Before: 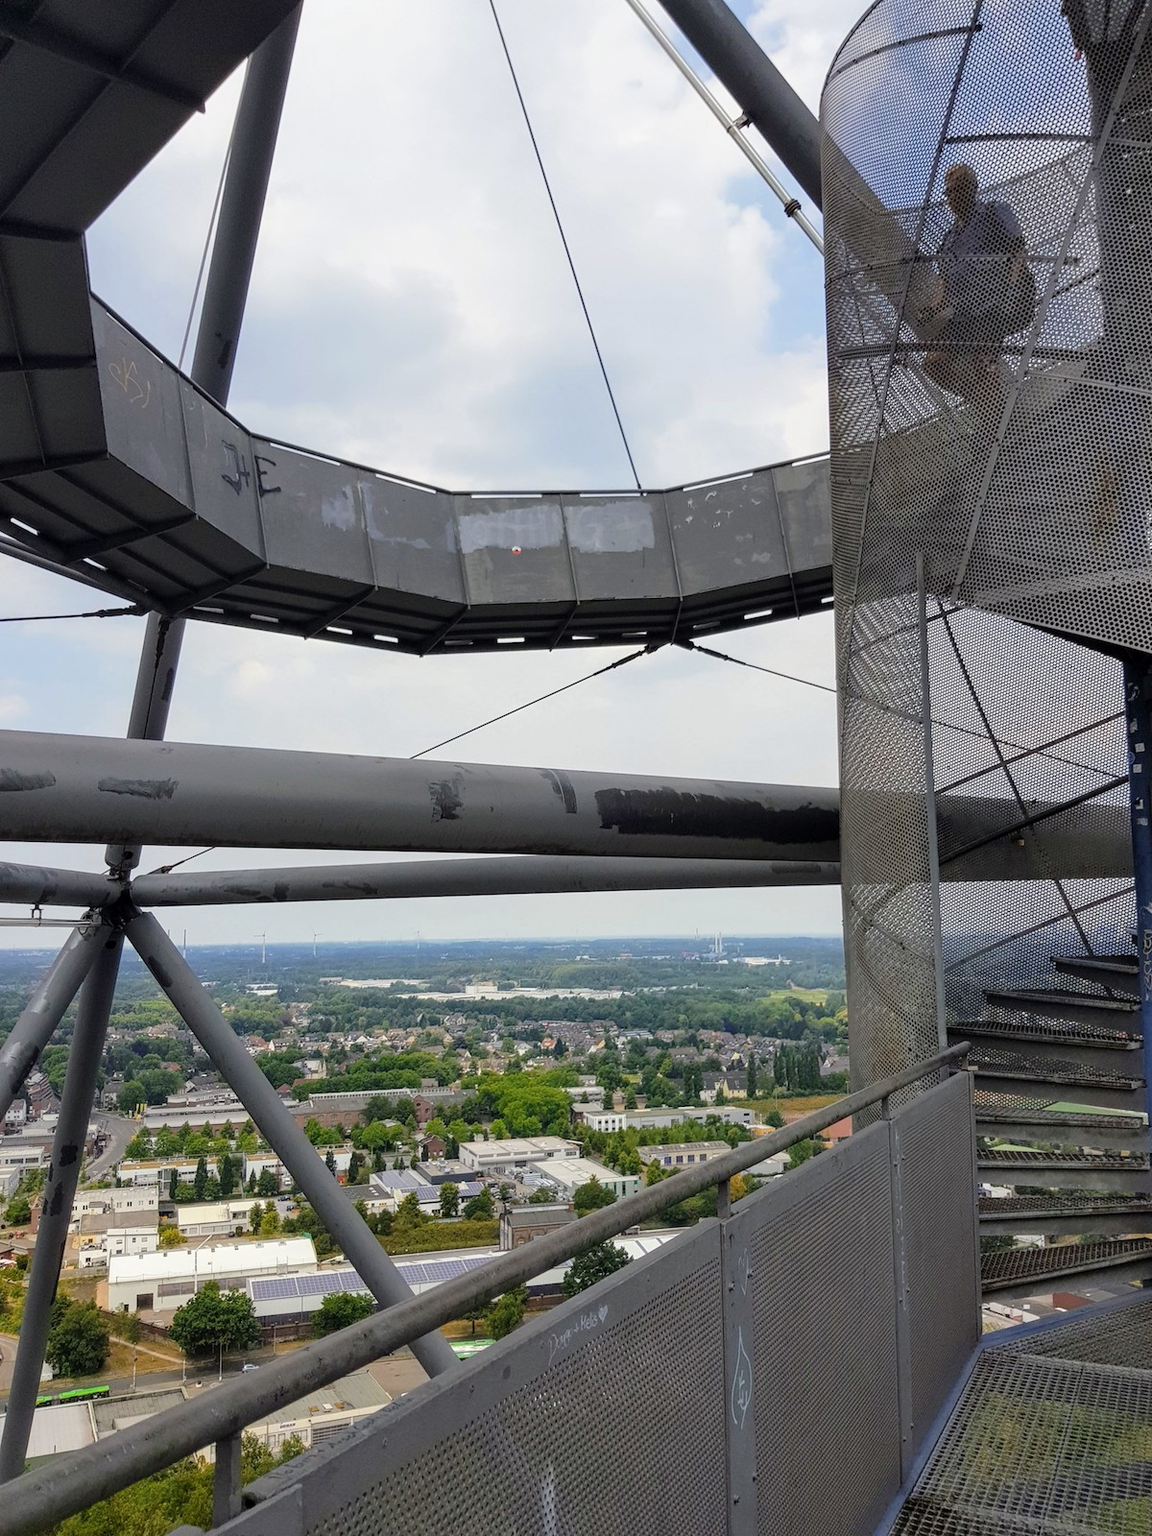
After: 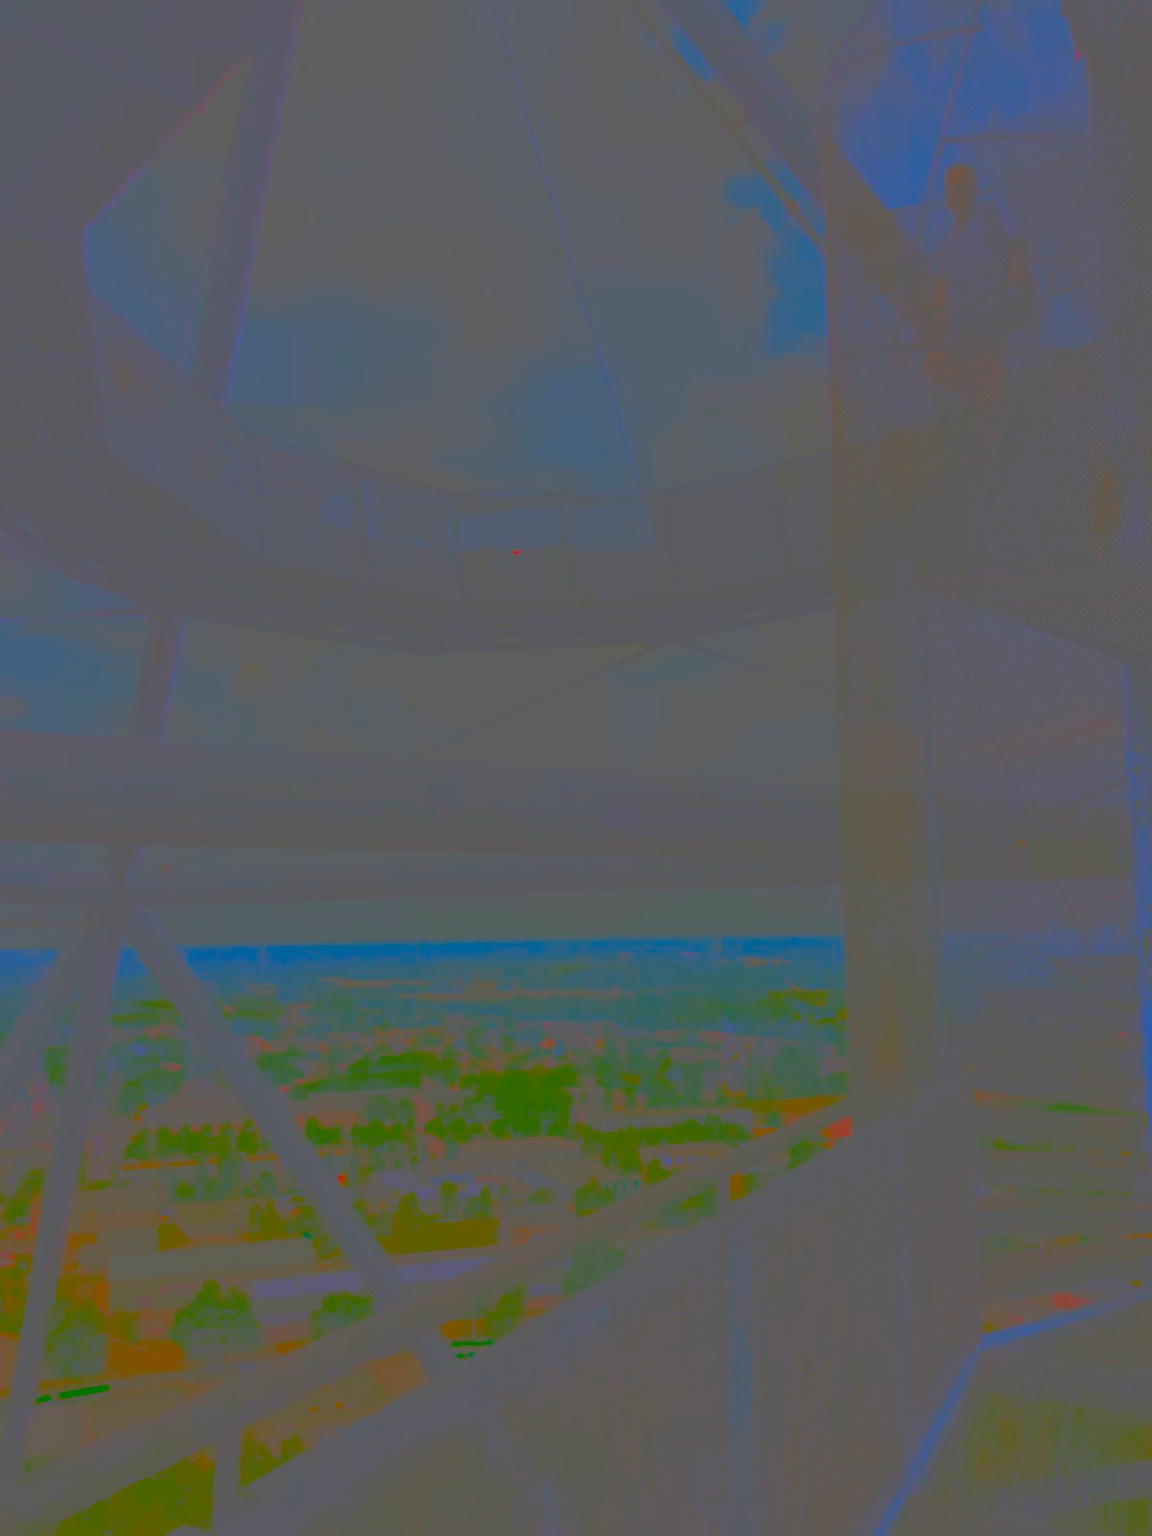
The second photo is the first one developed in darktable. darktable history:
contrast brightness saturation: contrast -0.98, brightness -0.178, saturation 0.733
